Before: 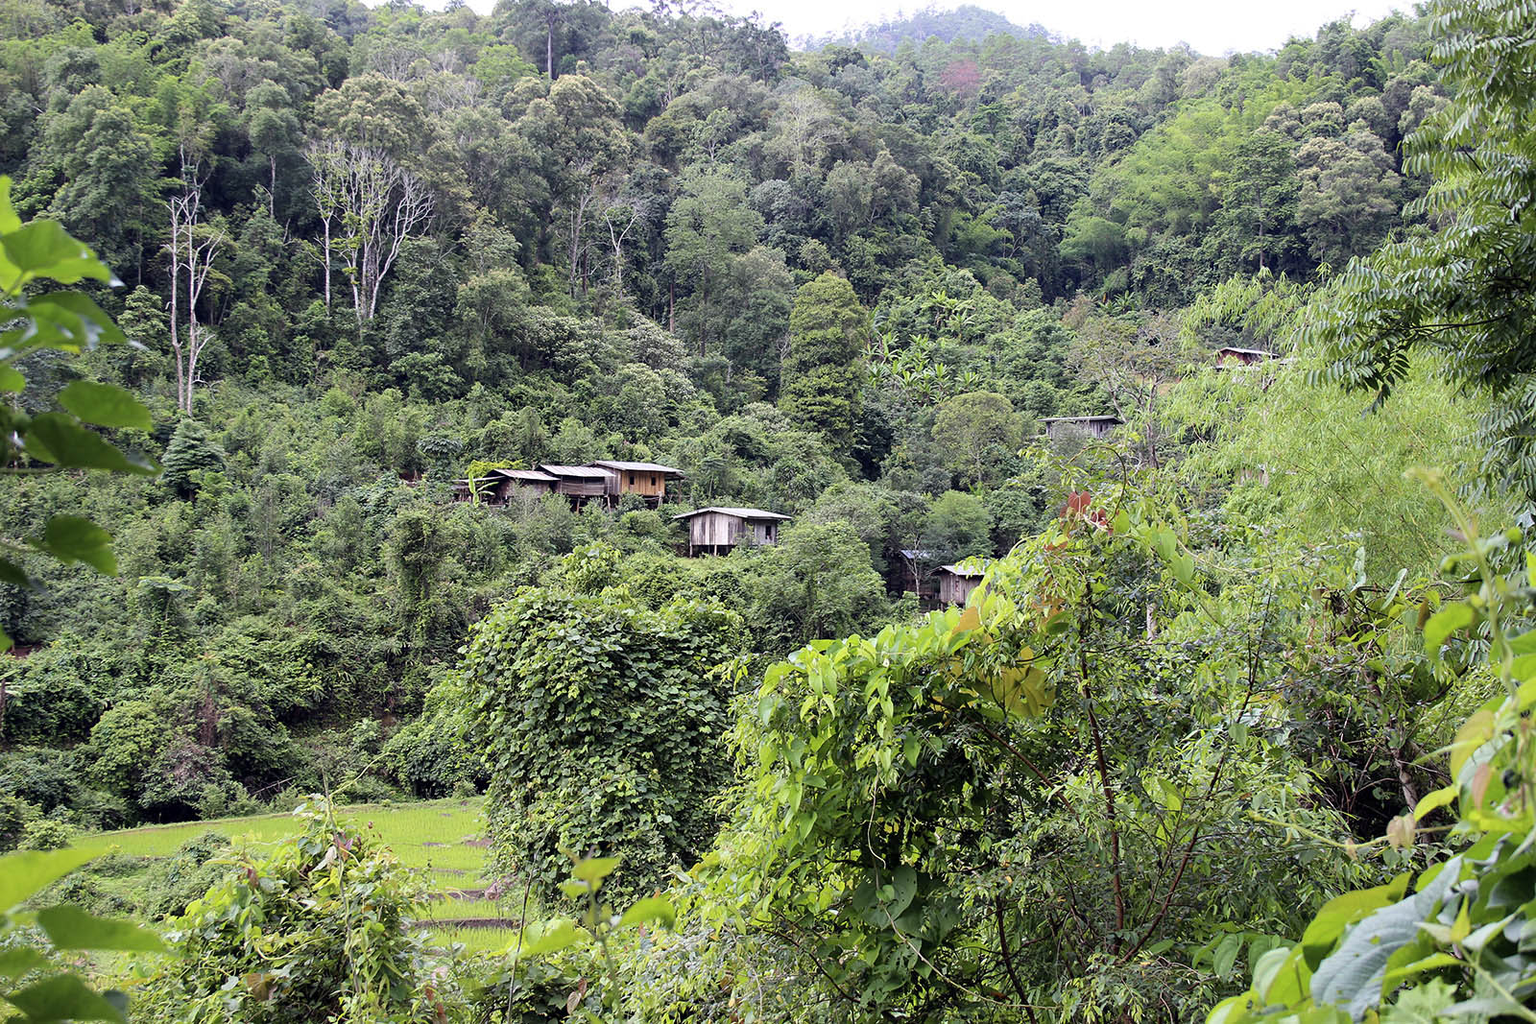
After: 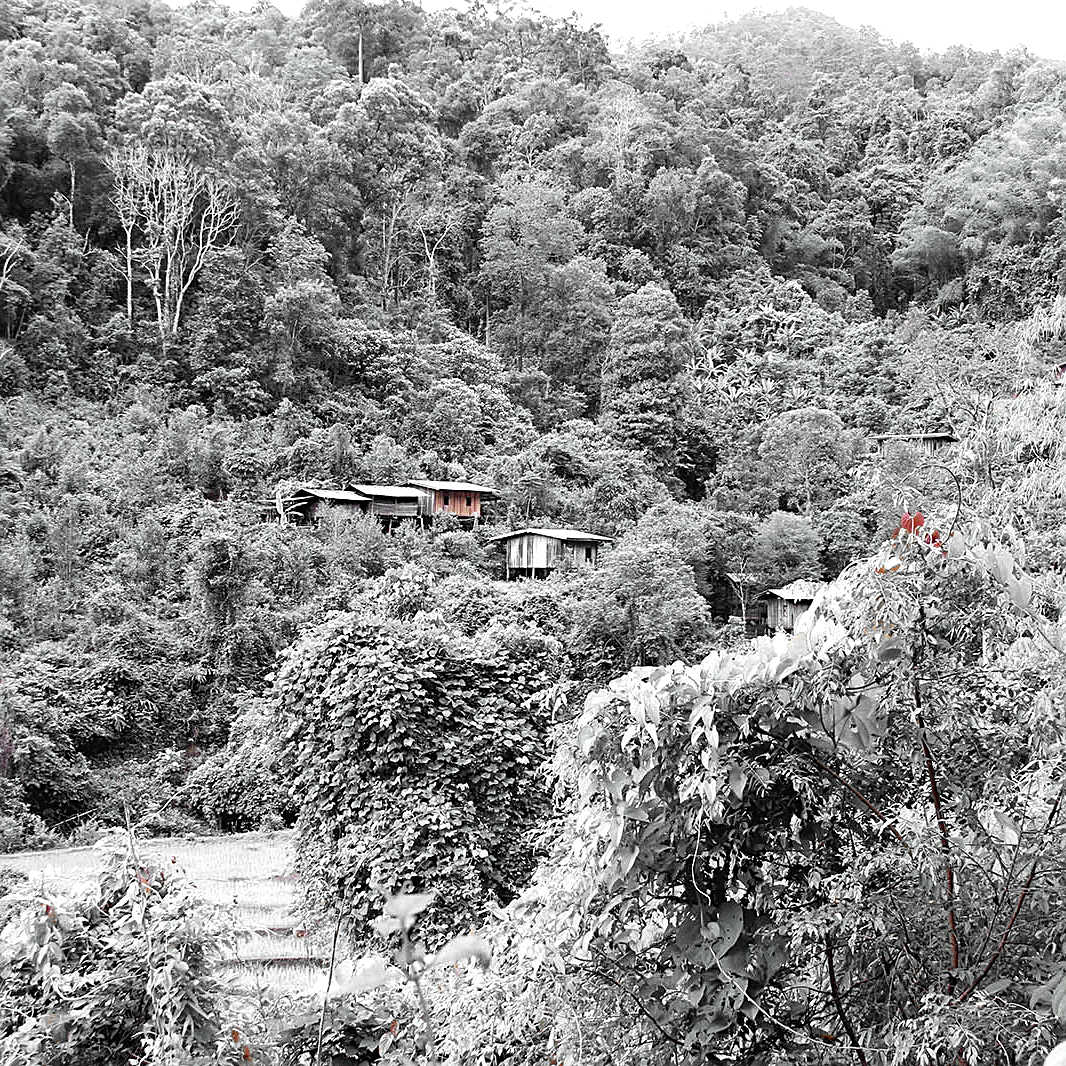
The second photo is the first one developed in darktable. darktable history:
white balance: red 0.924, blue 1.095
crop and rotate: left 13.342%, right 19.991%
color correction: saturation 0.99
color zones: curves: ch0 [(0, 0.497) (0.096, 0.361) (0.221, 0.538) (0.429, 0.5) (0.571, 0.5) (0.714, 0.5) (0.857, 0.5) (1, 0.497)]; ch1 [(0, 0.5) (0.143, 0.5) (0.257, -0.002) (0.429, 0.04) (0.571, -0.001) (0.714, -0.015) (0.857, 0.024) (1, 0.5)]
sharpen: on, module defaults
haze removal: compatibility mode true, adaptive false
exposure: black level correction -0.002, exposure 0.54 EV, compensate highlight preservation false
grain: coarseness 0.09 ISO
